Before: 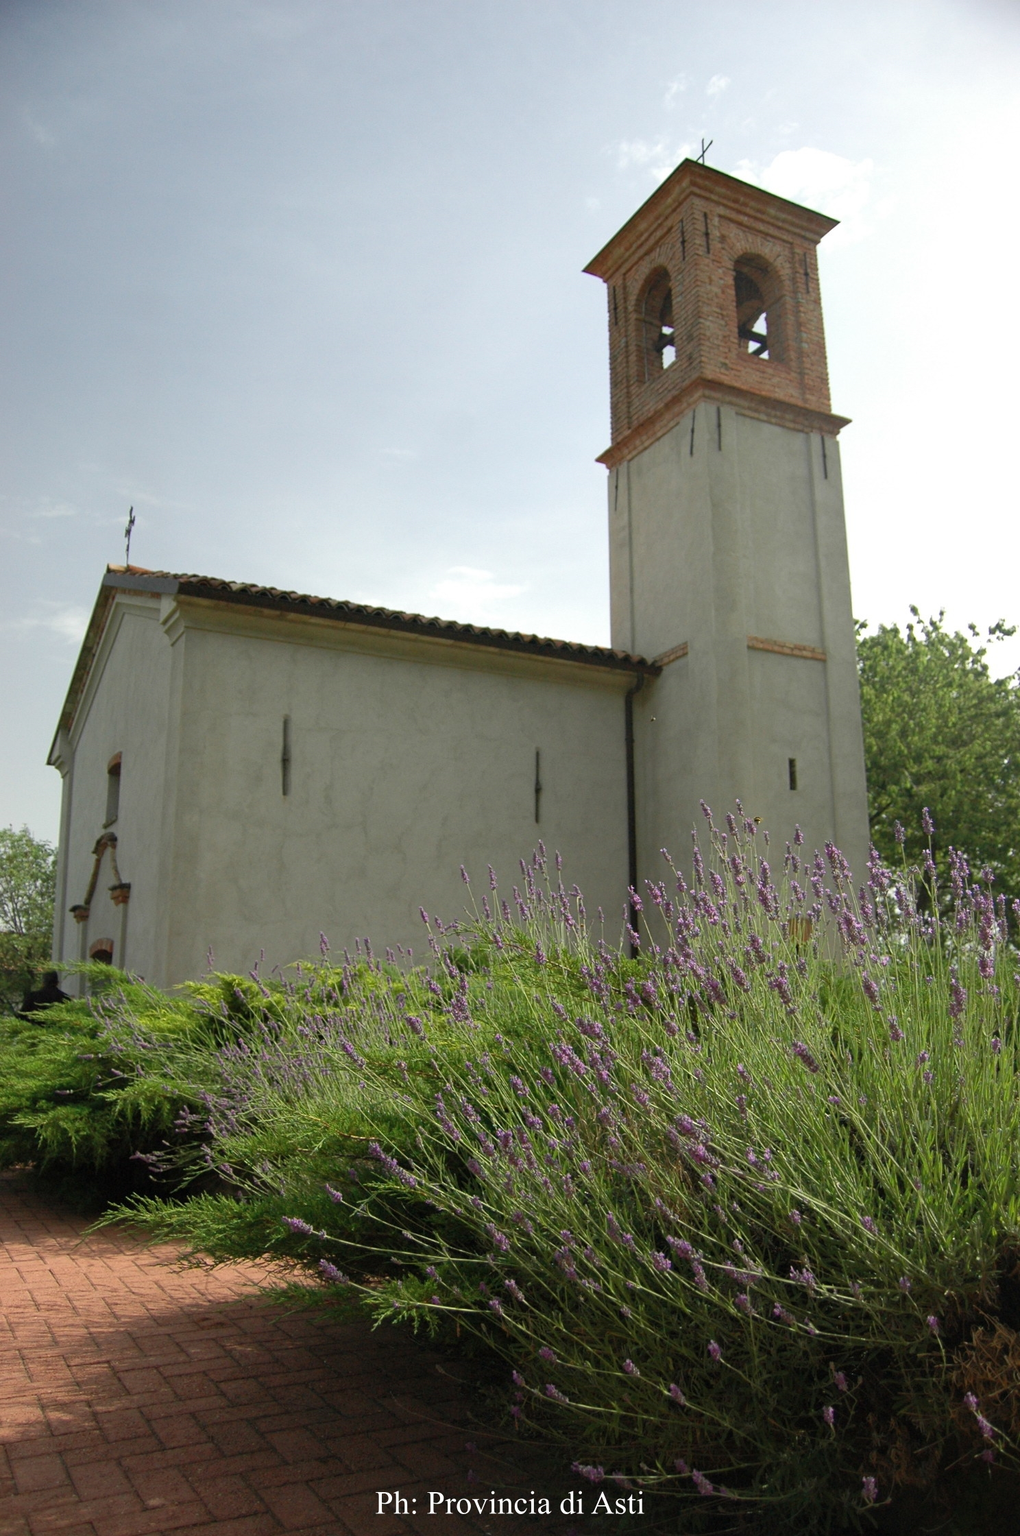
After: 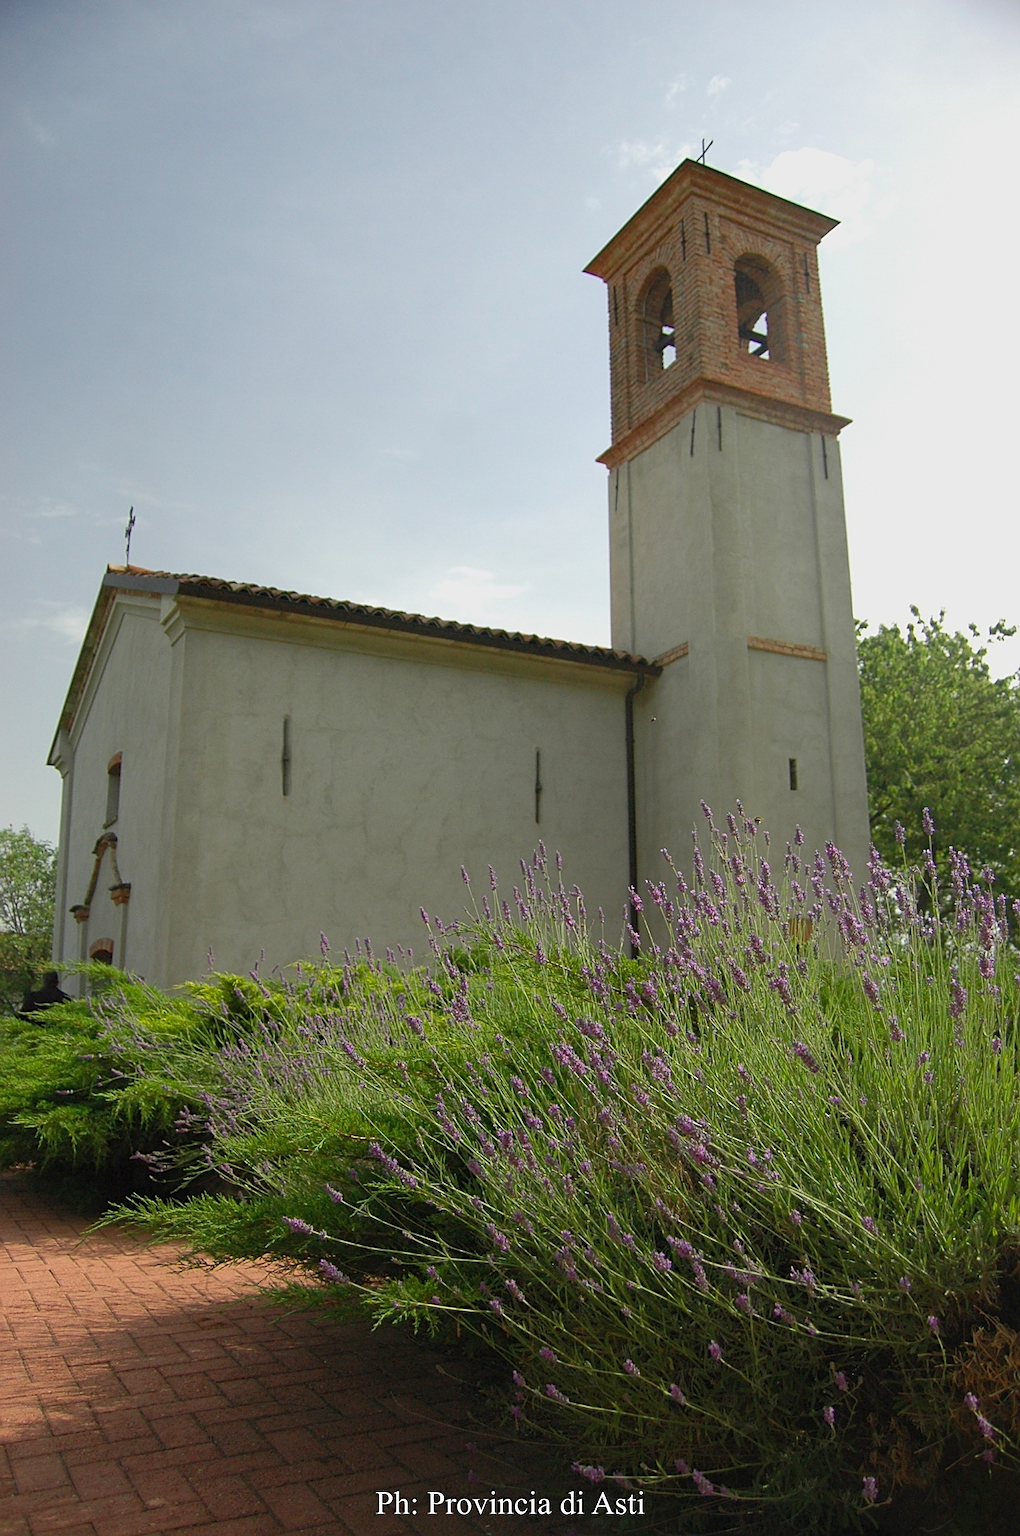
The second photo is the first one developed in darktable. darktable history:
contrast brightness saturation: contrast -0.016, brightness -0.012, saturation 0.041
sharpen: on, module defaults
color balance rgb: perceptual saturation grading › global saturation 8.808%, contrast -9.682%
